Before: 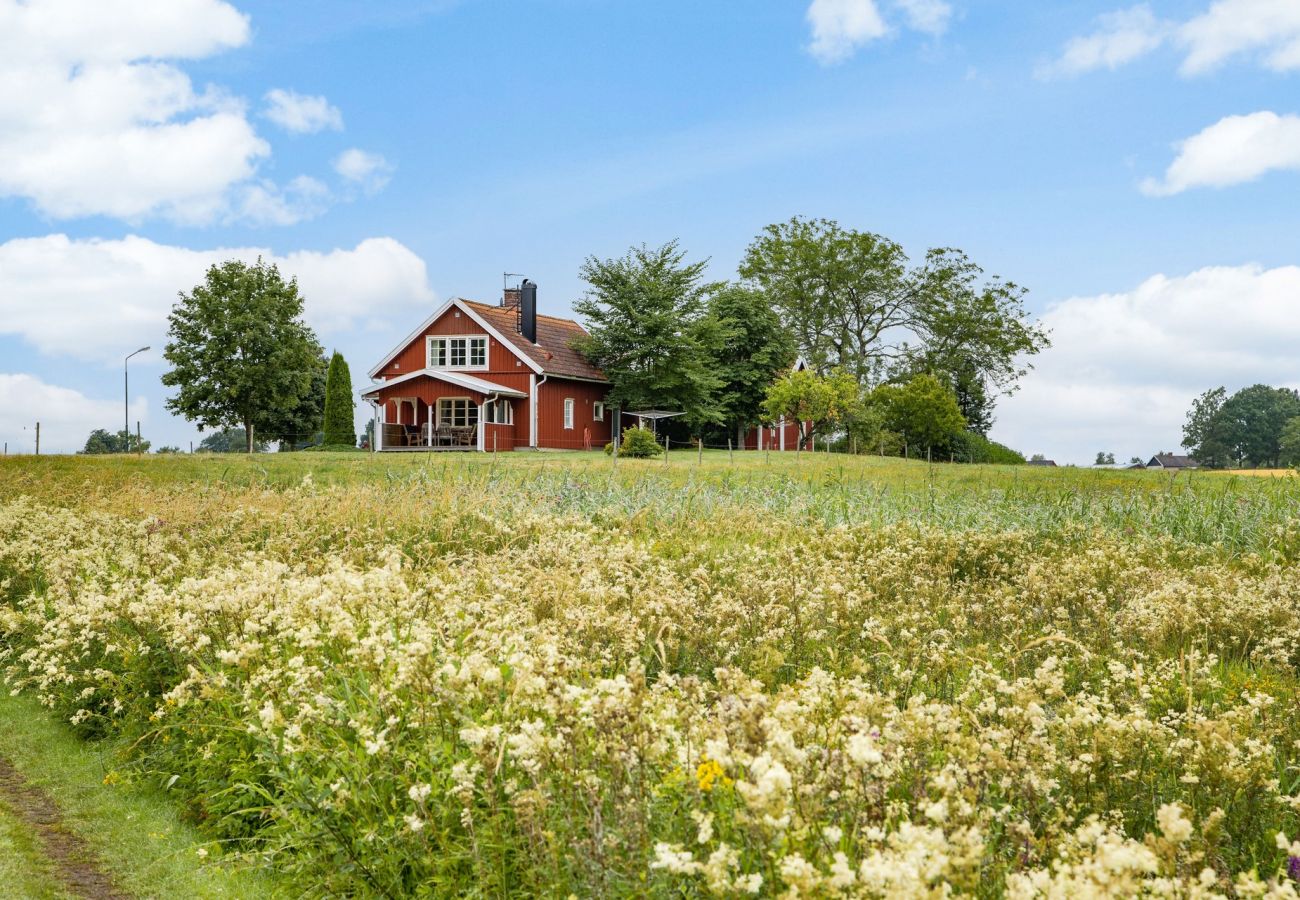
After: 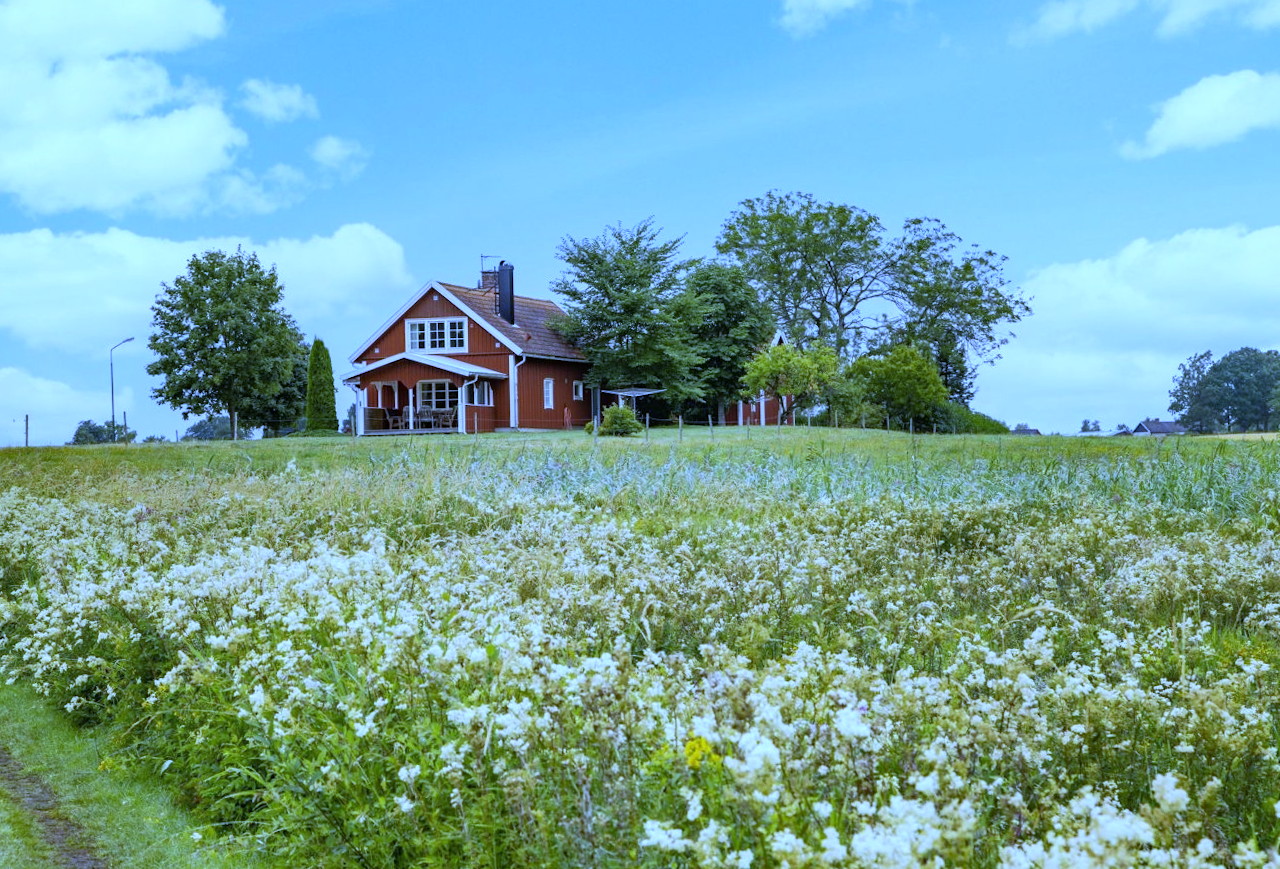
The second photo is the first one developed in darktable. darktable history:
white balance: red 0.766, blue 1.537
rotate and perspective: rotation -1.32°, lens shift (horizontal) -0.031, crop left 0.015, crop right 0.985, crop top 0.047, crop bottom 0.982
